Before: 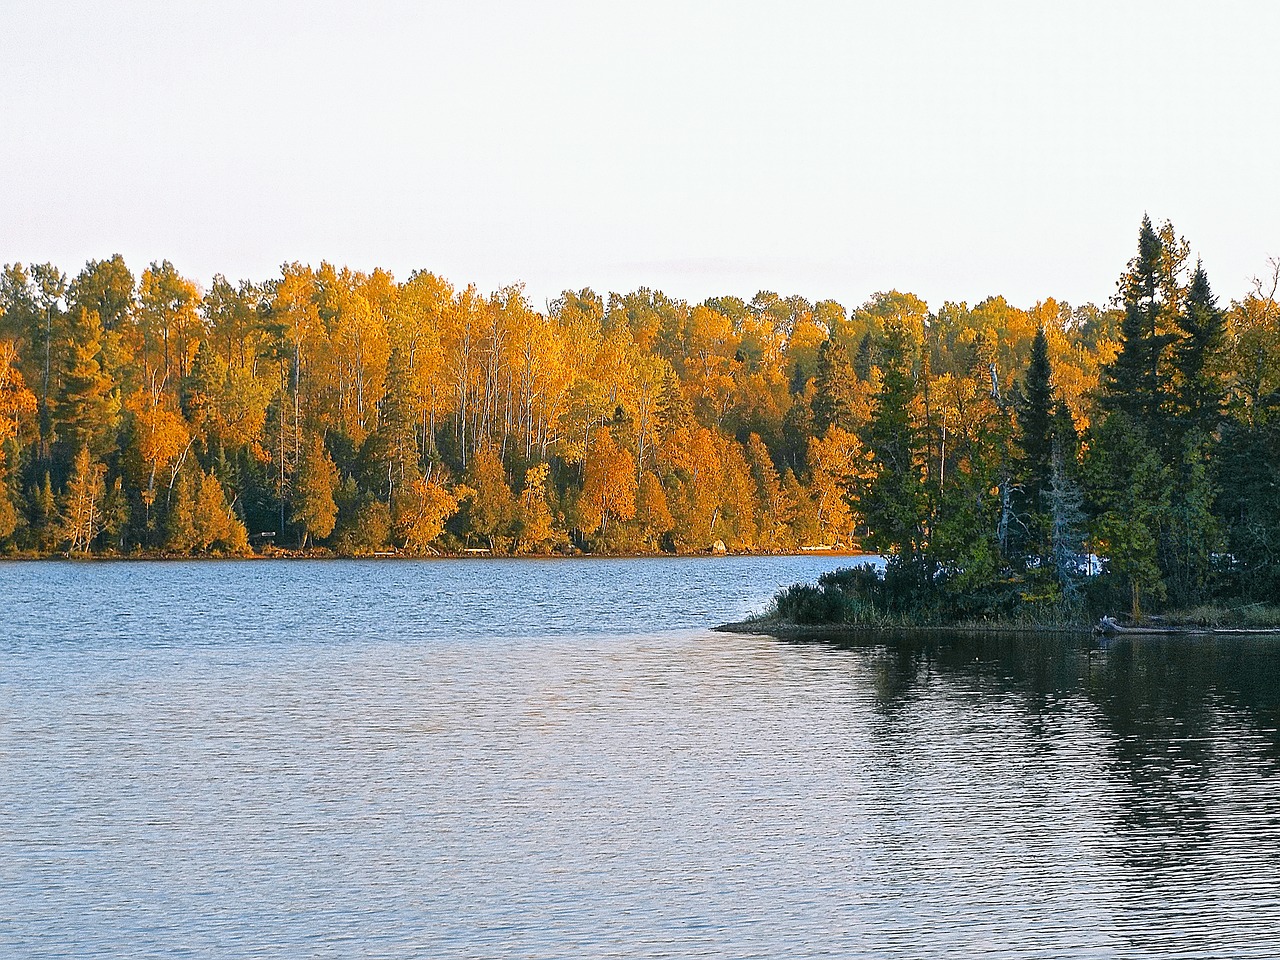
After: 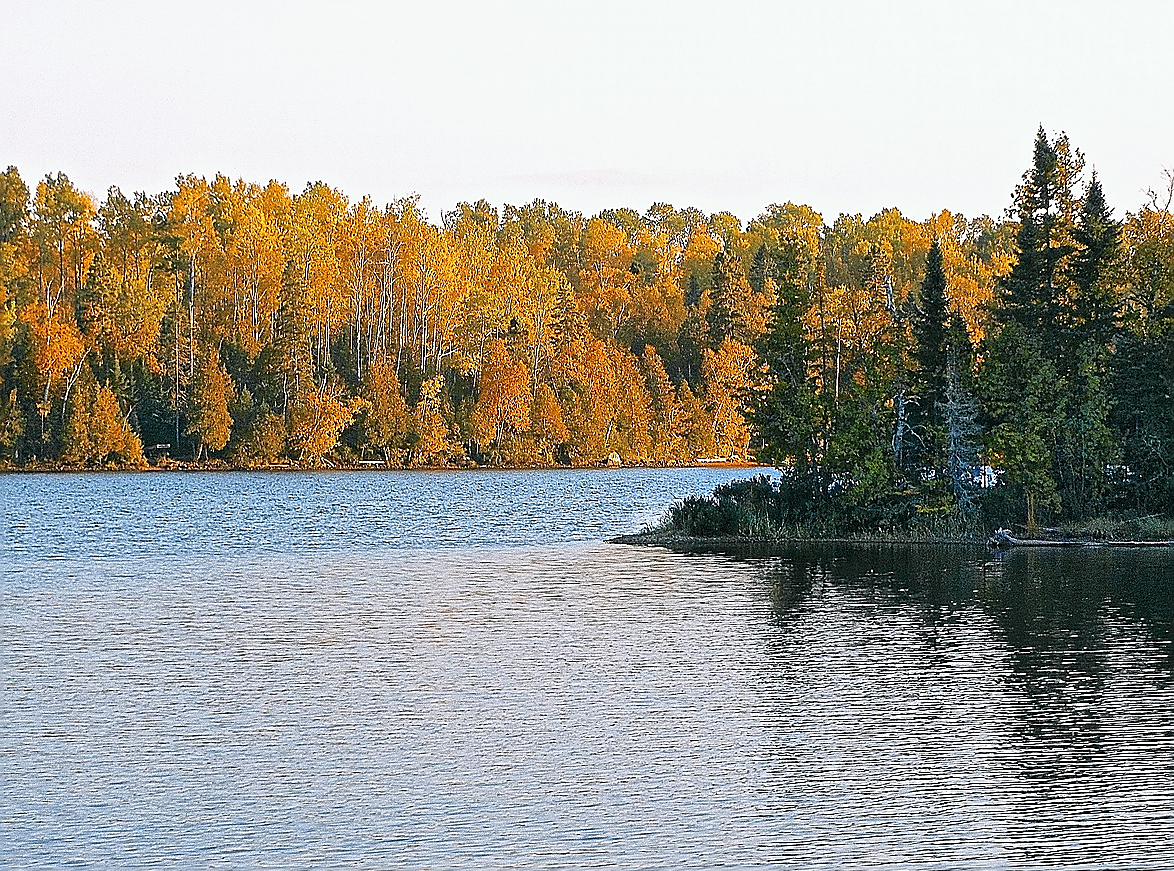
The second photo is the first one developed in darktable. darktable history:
sharpen: radius 1.4, amount 1.25, threshold 0.7
crop and rotate: left 8.262%, top 9.226%
